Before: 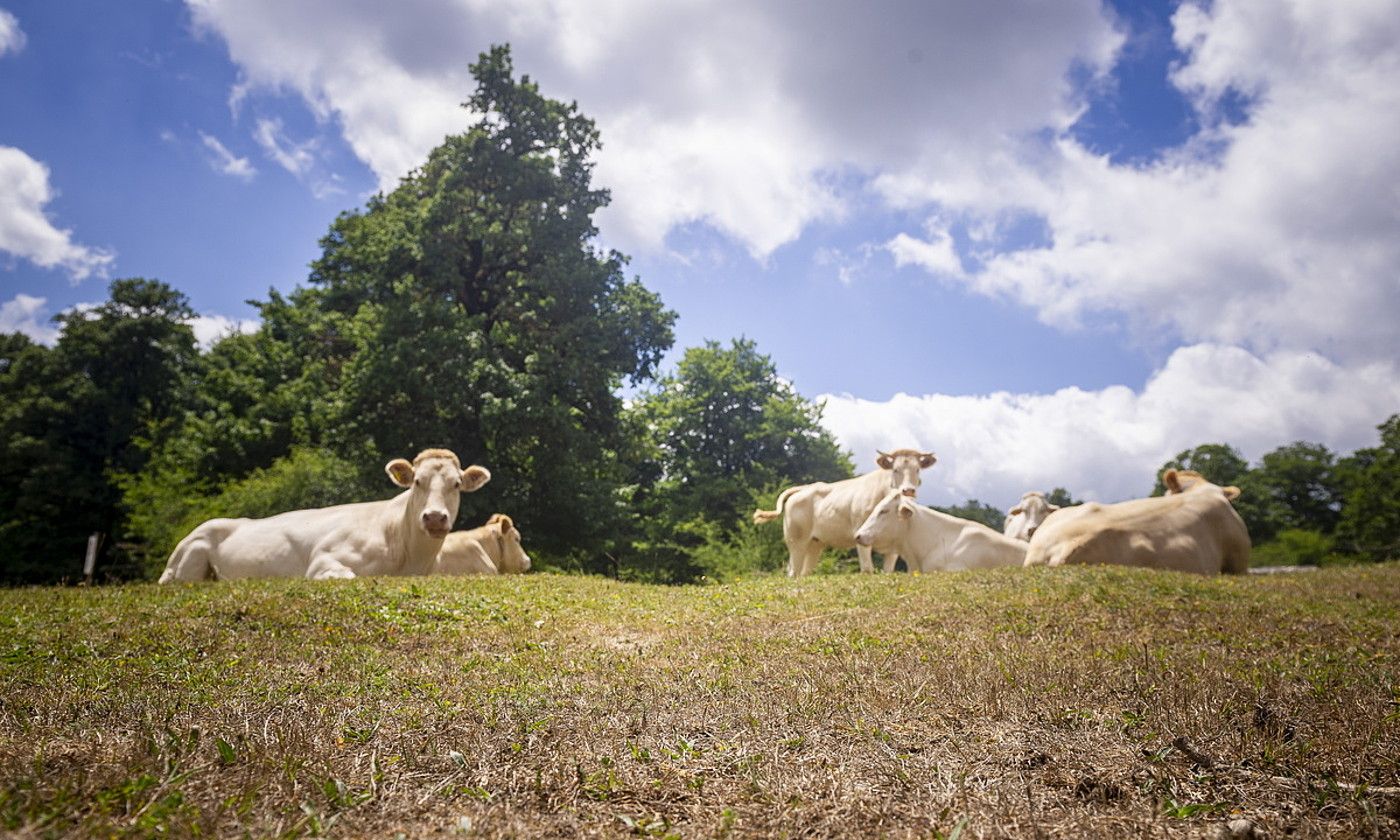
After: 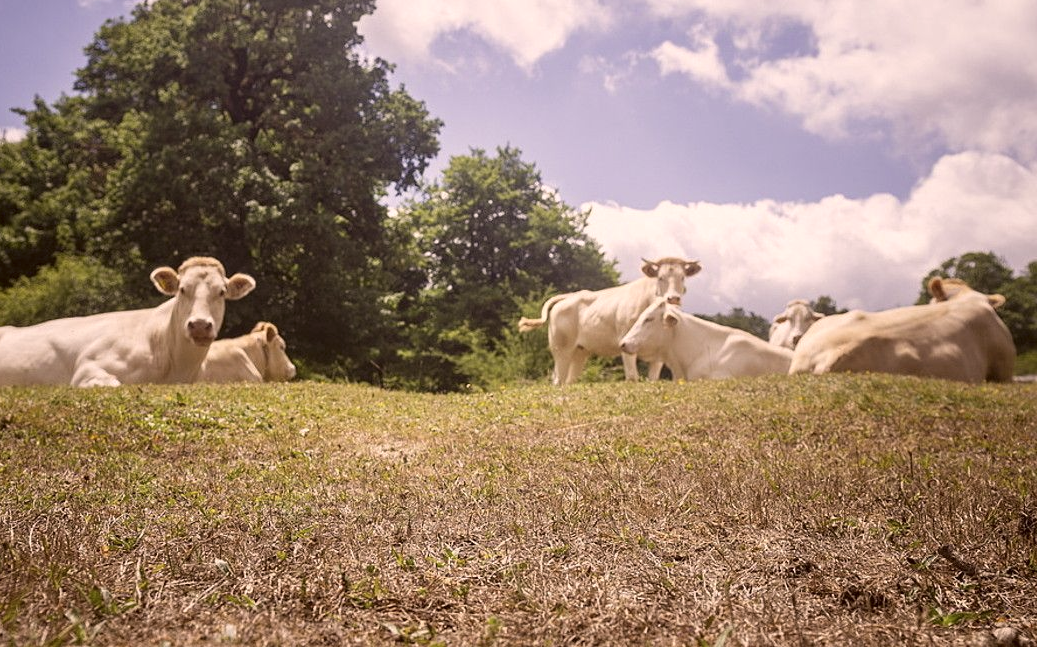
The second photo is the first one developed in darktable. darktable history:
crop: left 16.829%, top 22.874%, right 9.083%
color correction: highlights a* 10.21, highlights b* 9.64, shadows a* 8.27, shadows b* 8.23, saturation 0.779
